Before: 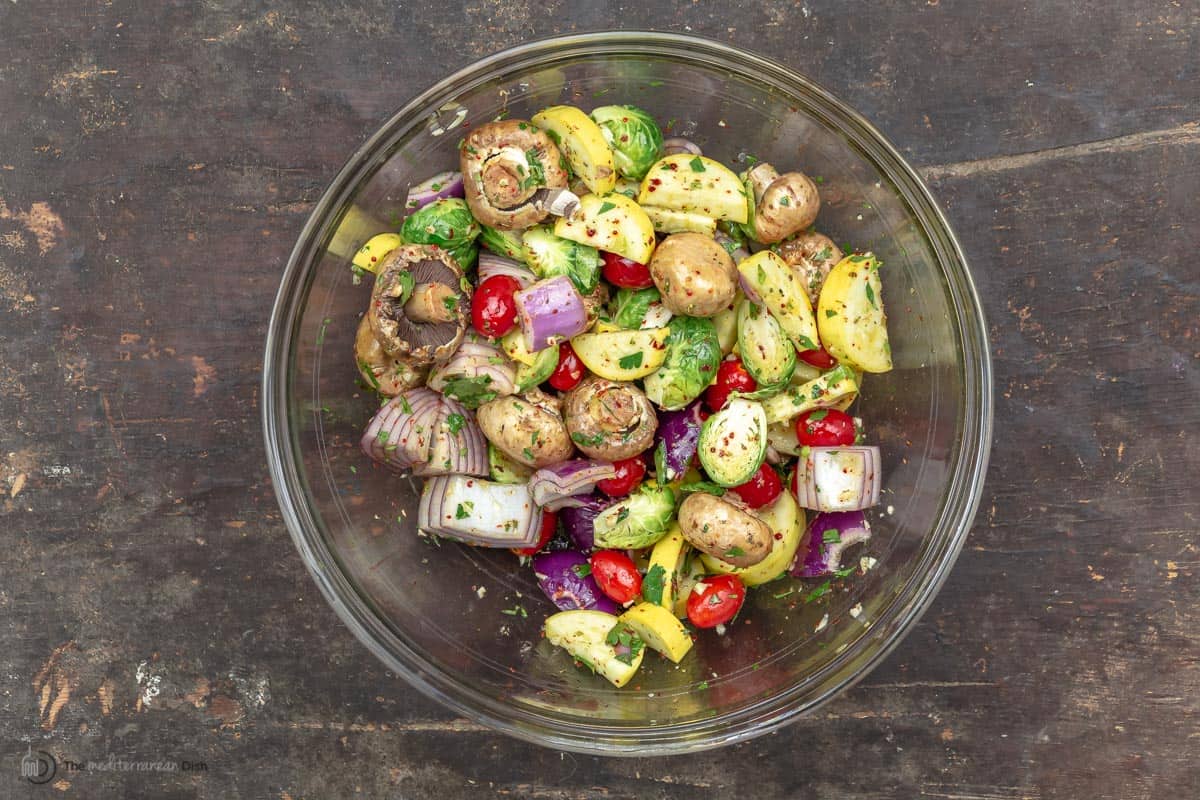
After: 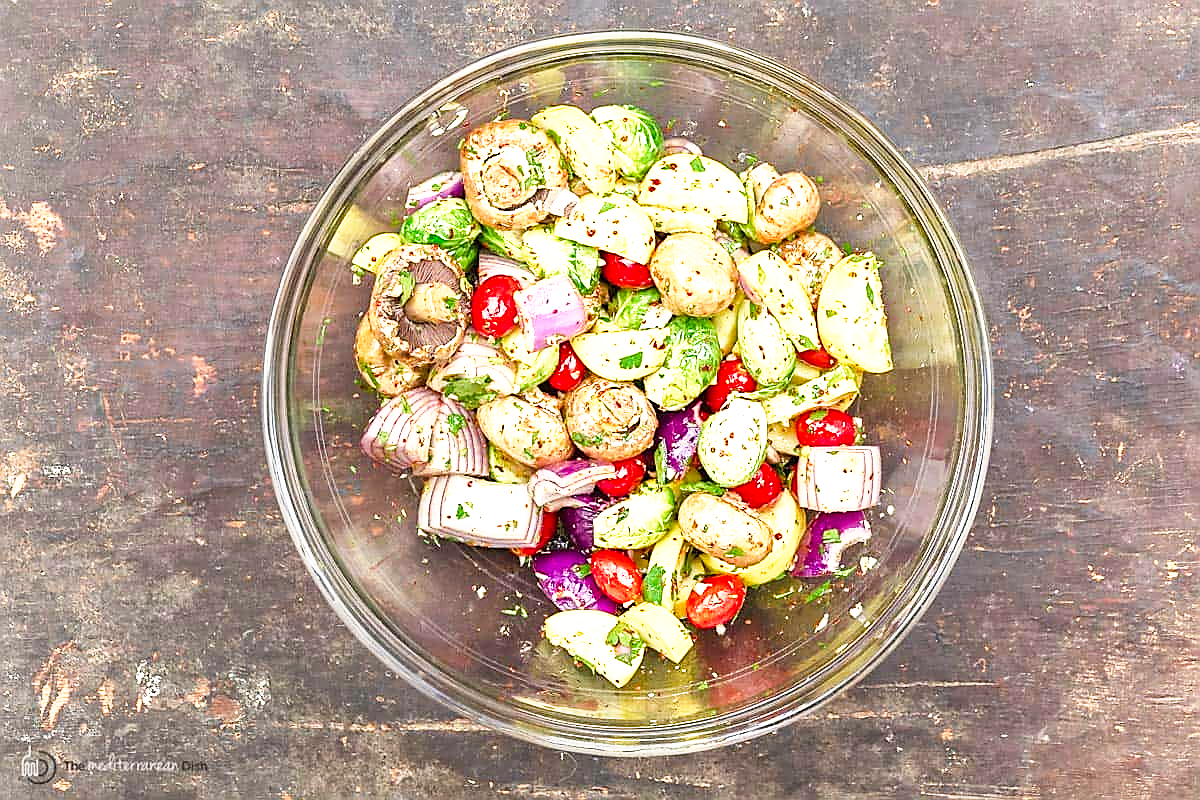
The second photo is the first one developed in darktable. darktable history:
color balance rgb: highlights gain › chroma 0.98%, highlights gain › hue 29.05°, perceptual saturation grading › global saturation 0.152%, perceptual saturation grading › highlights -32.042%, perceptual saturation grading › mid-tones 5.848%, perceptual saturation grading › shadows 17.692%, perceptual brilliance grading › global brilliance 10.322%, perceptual brilliance grading › shadows 15.648%, global vibrance 20%
sharpen: radius 1.365, amount 1.263, threshold 0.727
base curve: curves: ch0 [(0, 0) (0.495, 0.917) (1, 1)], preserve colors none
